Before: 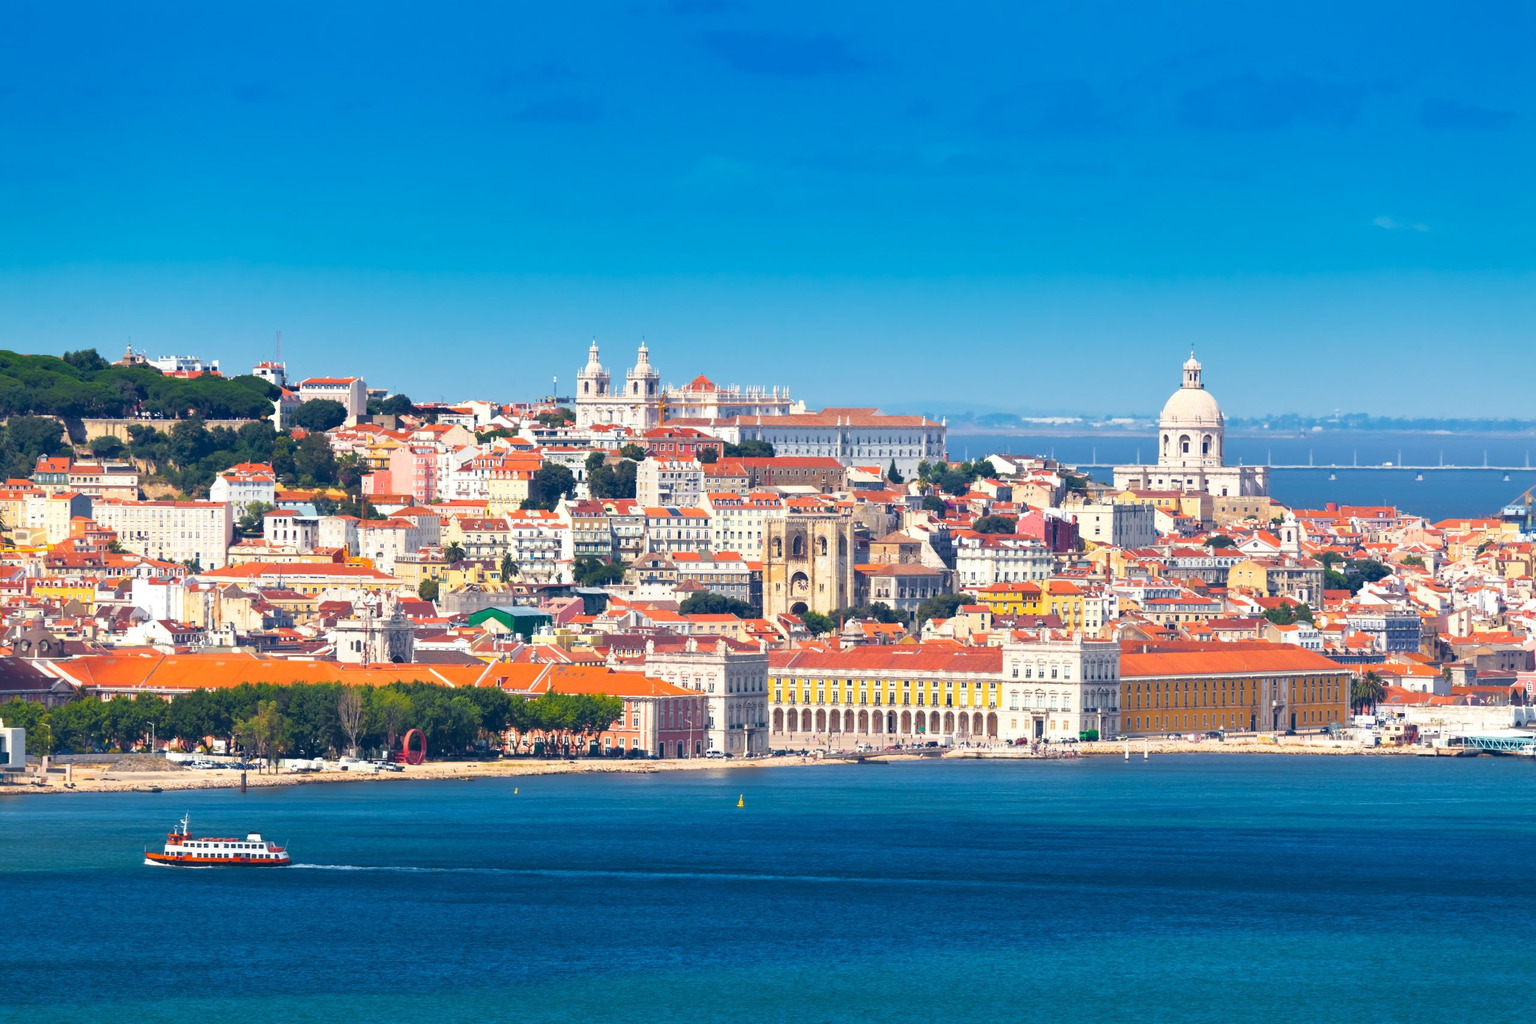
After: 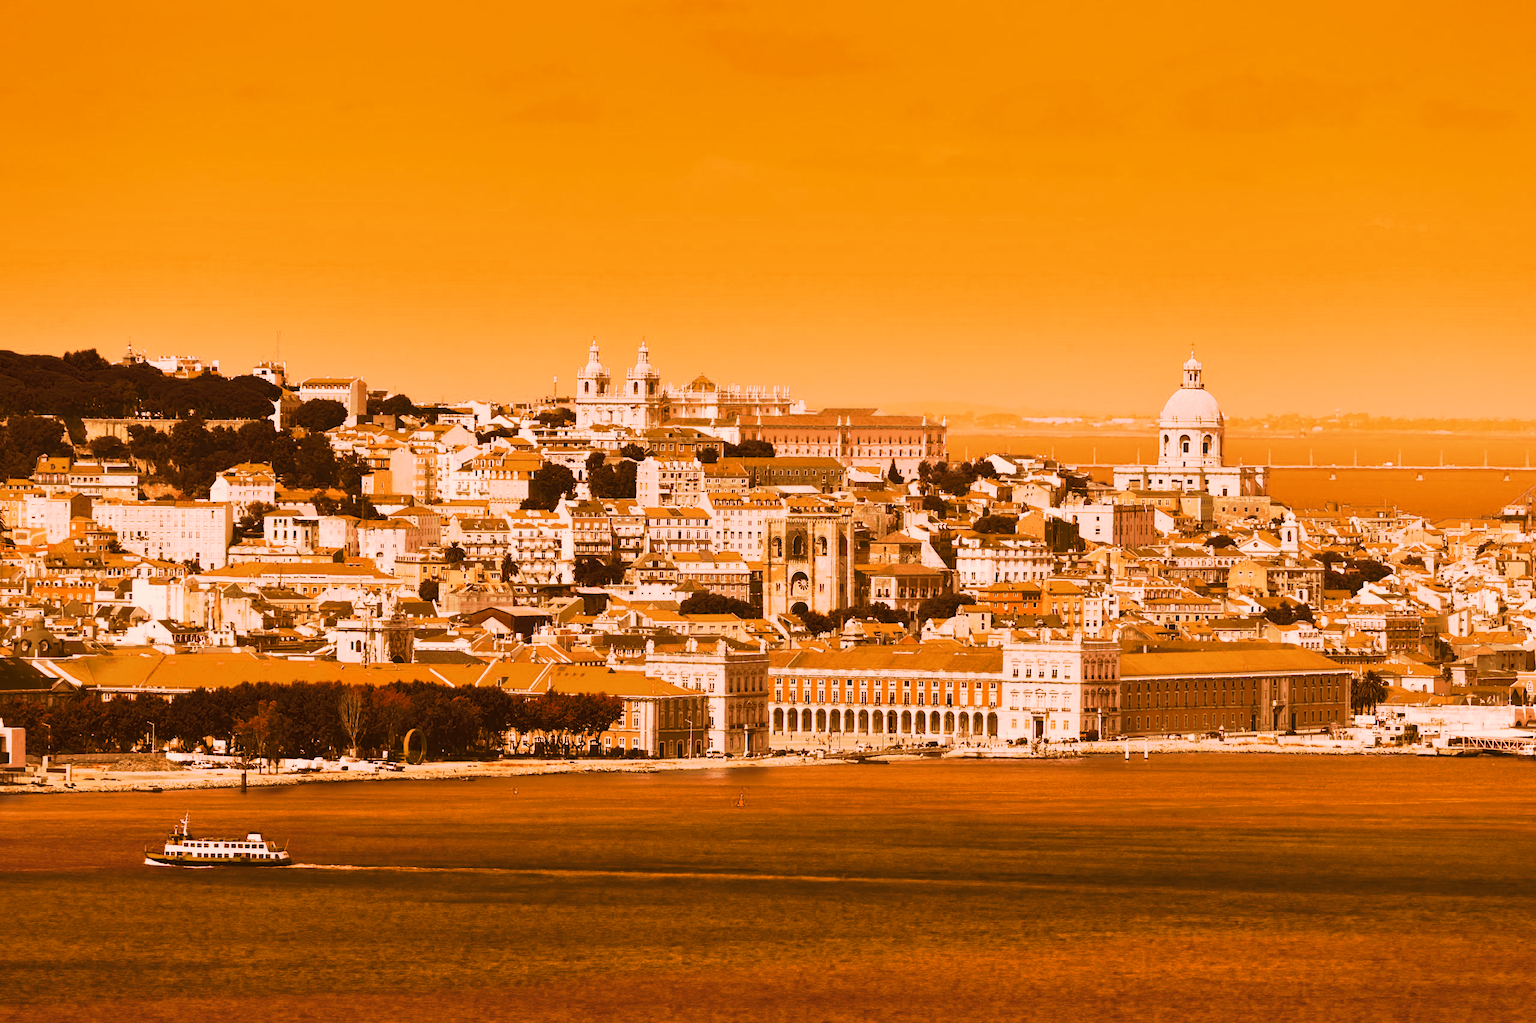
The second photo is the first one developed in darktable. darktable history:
tone curve: curves: ch0 [(0, 0) (0.003, 0.006) (0.011, 0.011) (0.025, 0.02) (0.044, 0.032) (0.069, 0.035) (0.1, 0.046) (0.136, 0.063) (0.177, 0.089) (0.224, 0.12) (0.277, 0.16) (0.335, 0.206) (0.399, 0.268) (0.468, 0.359) (0.543, 0.466) (0.623, 0.582) (0.709, 0.722) (0.801, 0.808) (0.898, 0.886) (1, 1)], preserve colors none
color look up table: target L [85.8, 77.1, 84.02, 62.59, 68.27, 60.52, 63.15, 45.32, 37.57, 32.49, 201.87, 69.6, 74.11, 69.03, 71.19, 61.2, 58.84, 51.26, 56.96, 57.02, 45.26, 25.36, 17.83, 2.01, 95.84, 82.44, 83.06, 74.14, 72.74, 67.37, 48.89, 53.08, 71.81, 38.17, 31.94, 42, 64.27, 42.15, 42.05, 15.28, 81.99, 74.24, 72.87, 70.08, 59.37, 76.42, 54.96, 66.26, 6.898], target a [19.92, 29.92, 23.11, 49.68, 32.97, 46.09, 31.49, 27.05, 22.49, 27.36, 0, 37.88, 33.88, 38.22, 34.43, 19.47, 21.96, 27.12, 20.36, 18.1, 19.93, 13.5, 15.67, 2.566, 18.34, 25.24, 23.21, 32.56, 31.7, 29.75, 19.14, 16.4, 33.93, 12.98, 20.81, 15.53, 23.74, 15.96, 17.09, 16.51, 23.06, 33.11, 32.97, 34.26, 25.94, 28.45, 18.41, 31.54, 20.52], target b [28.91, 38.42, 31.3, 56.07, 52.2, 55.33, 51.77, 50.1, 47.91, 49, -0.001, 53.97, 42.67, 54.68, 53.94, 40.85, 48.97, 50.14, 49.38, 48.87, 48.42, 39.37, 29.08, 3.235, 13.59, 30.86, 33.9, 53.16, 55.4, 52.37, 48.33, 49.14, 54.67, 47.27, 47.85, 48.35, 50.23, 48.5, 48.59, 25.18, 35.44, 47.02, 34.86, 53.66, 49.86, 57.56, 34.02, 52.63, 11.36], num patches 49
